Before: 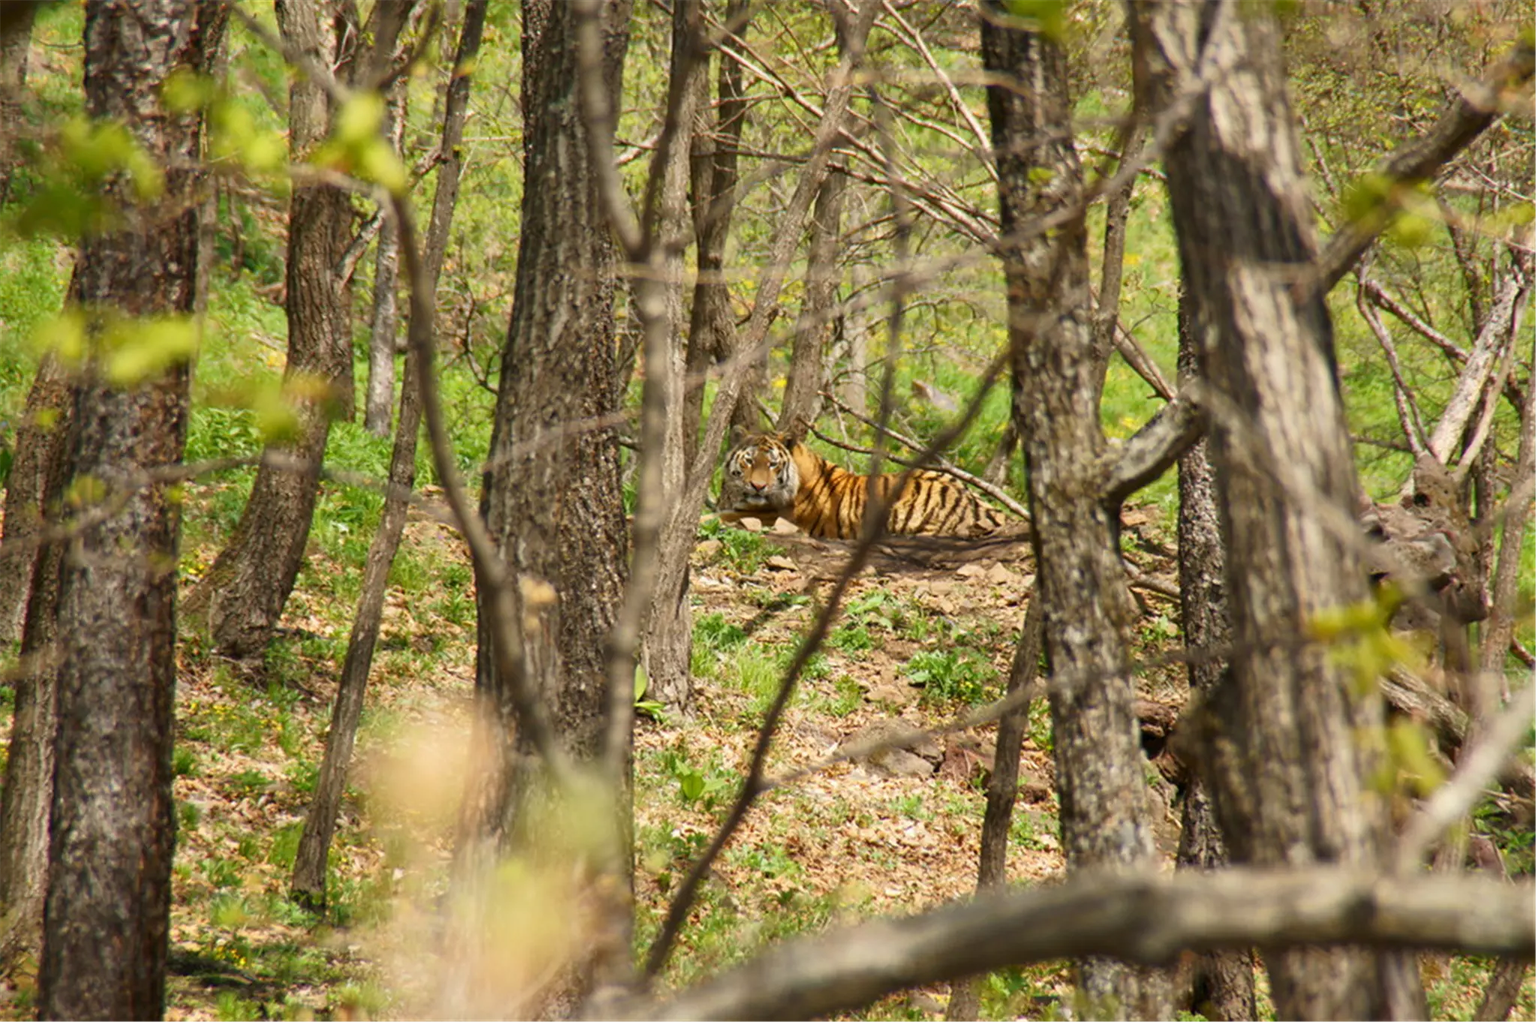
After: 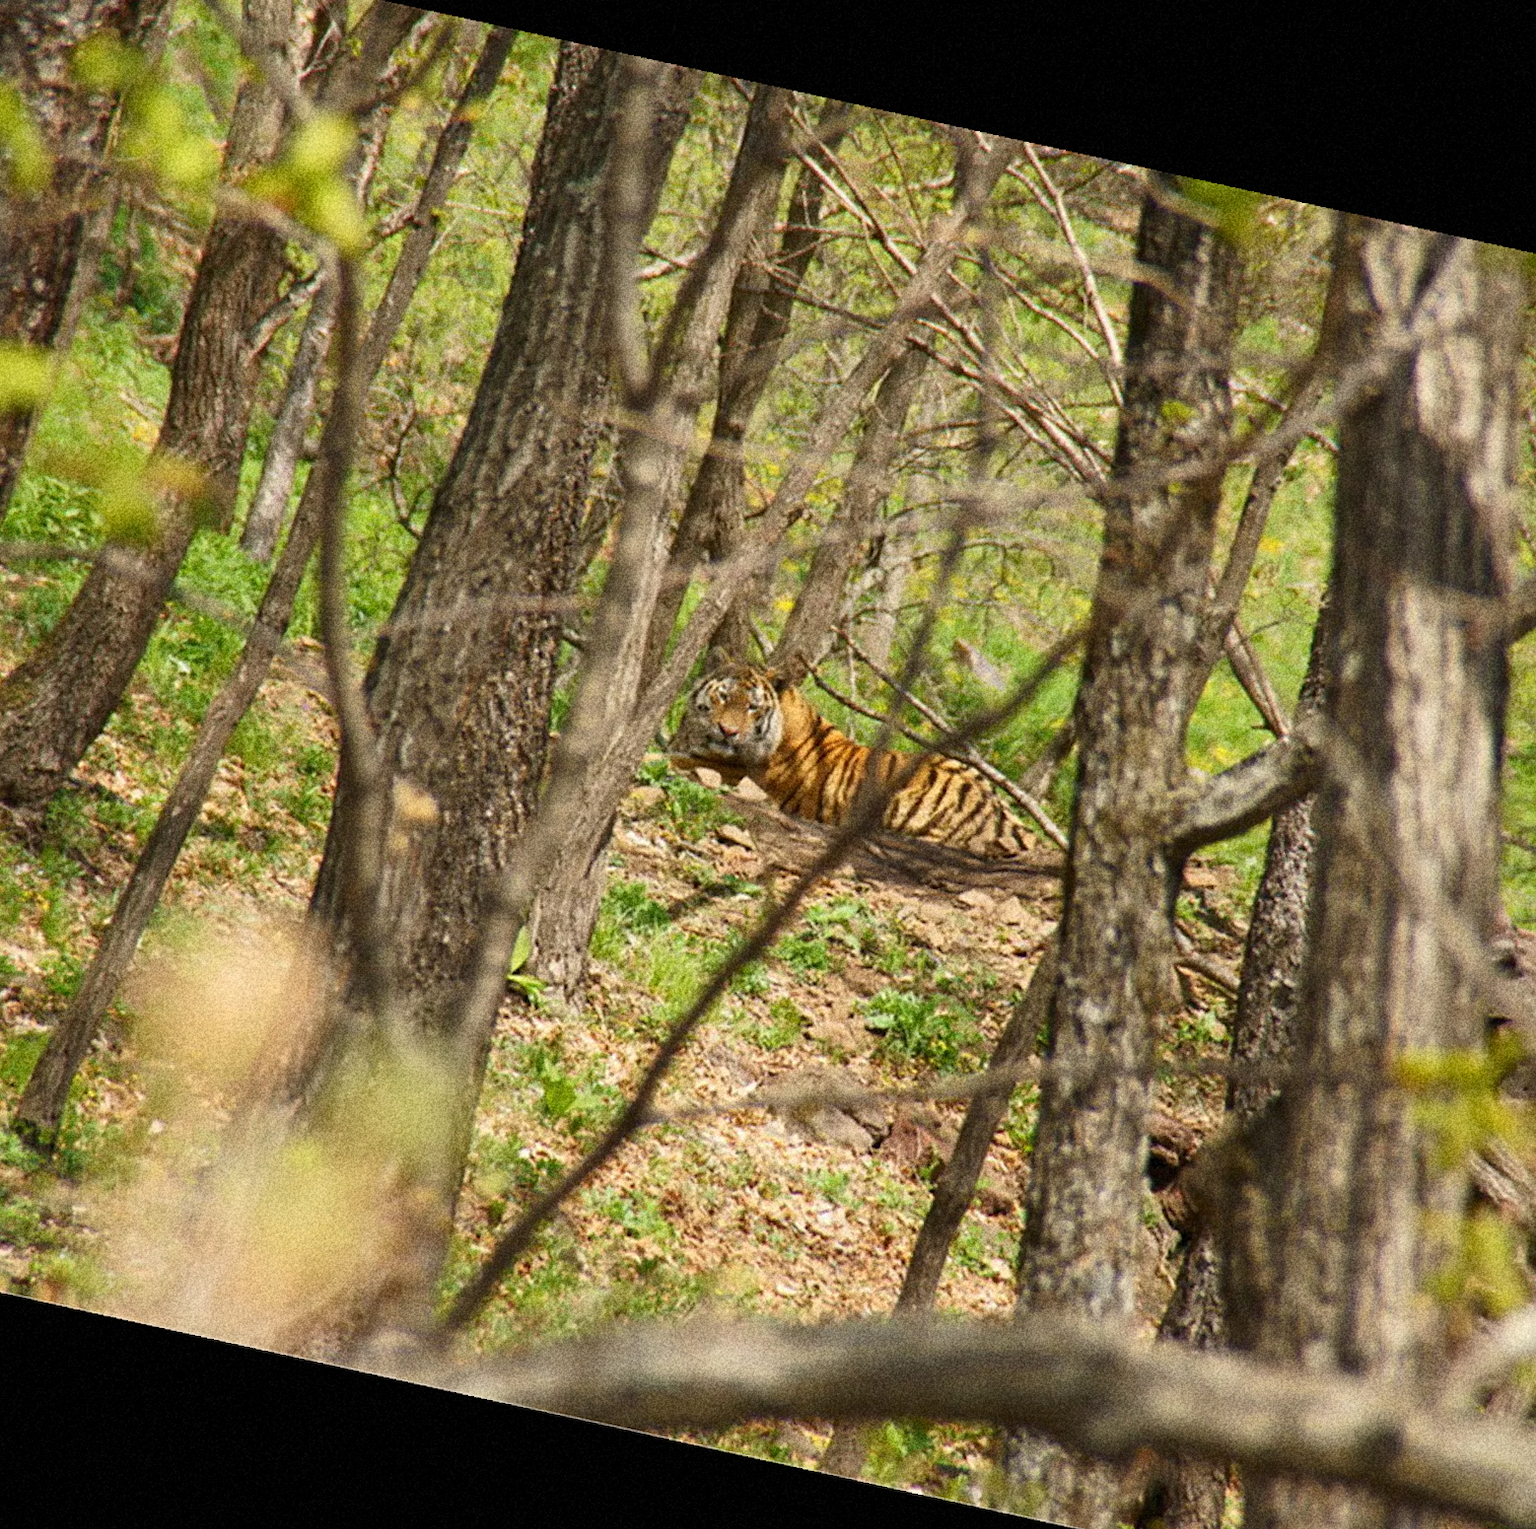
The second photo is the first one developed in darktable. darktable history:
crop and rotate: angle -3.27°, left 14.277%, top 0.028%, right 10.766%, bottom 0.028%
rotate and perspective: rotation 9.12°, automatic cropping off
grain: coarseness 14.49 ISO, strength 48.04%, mid-tones bias 35%
